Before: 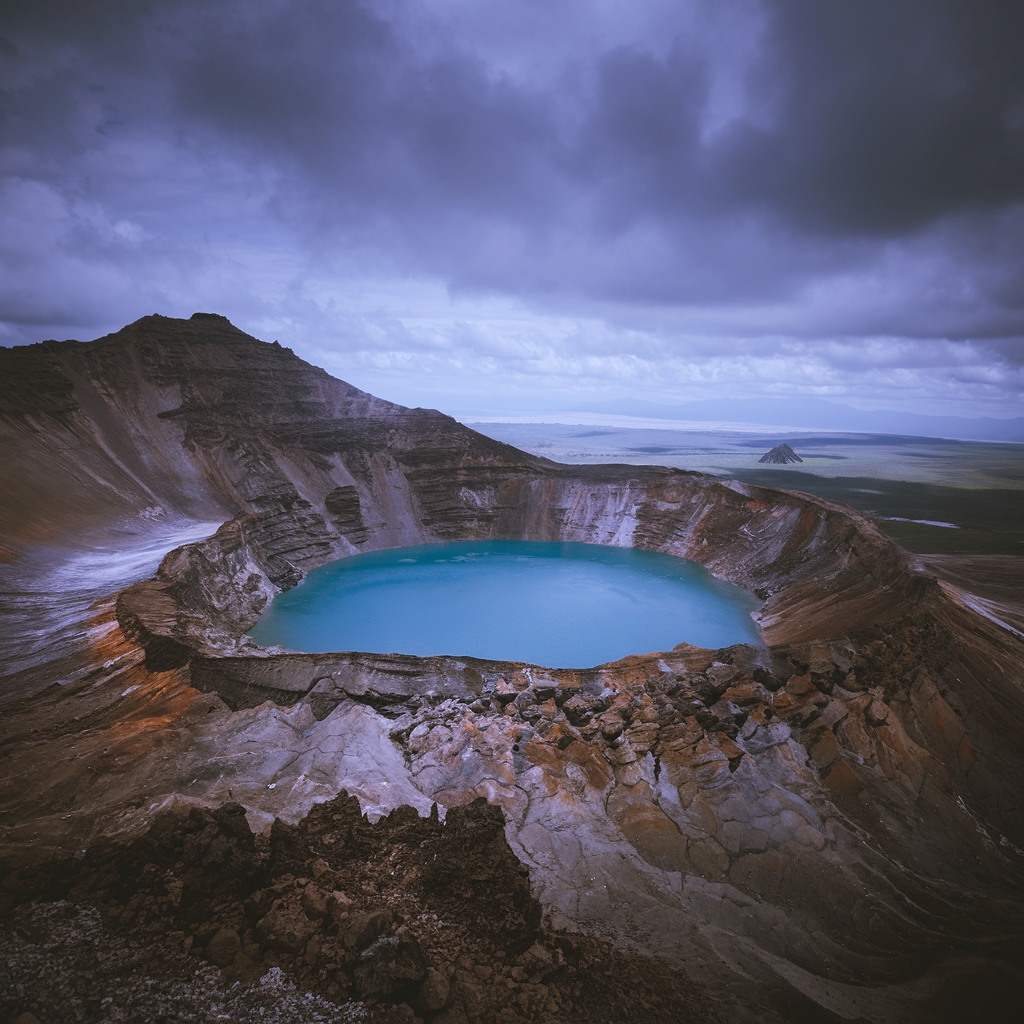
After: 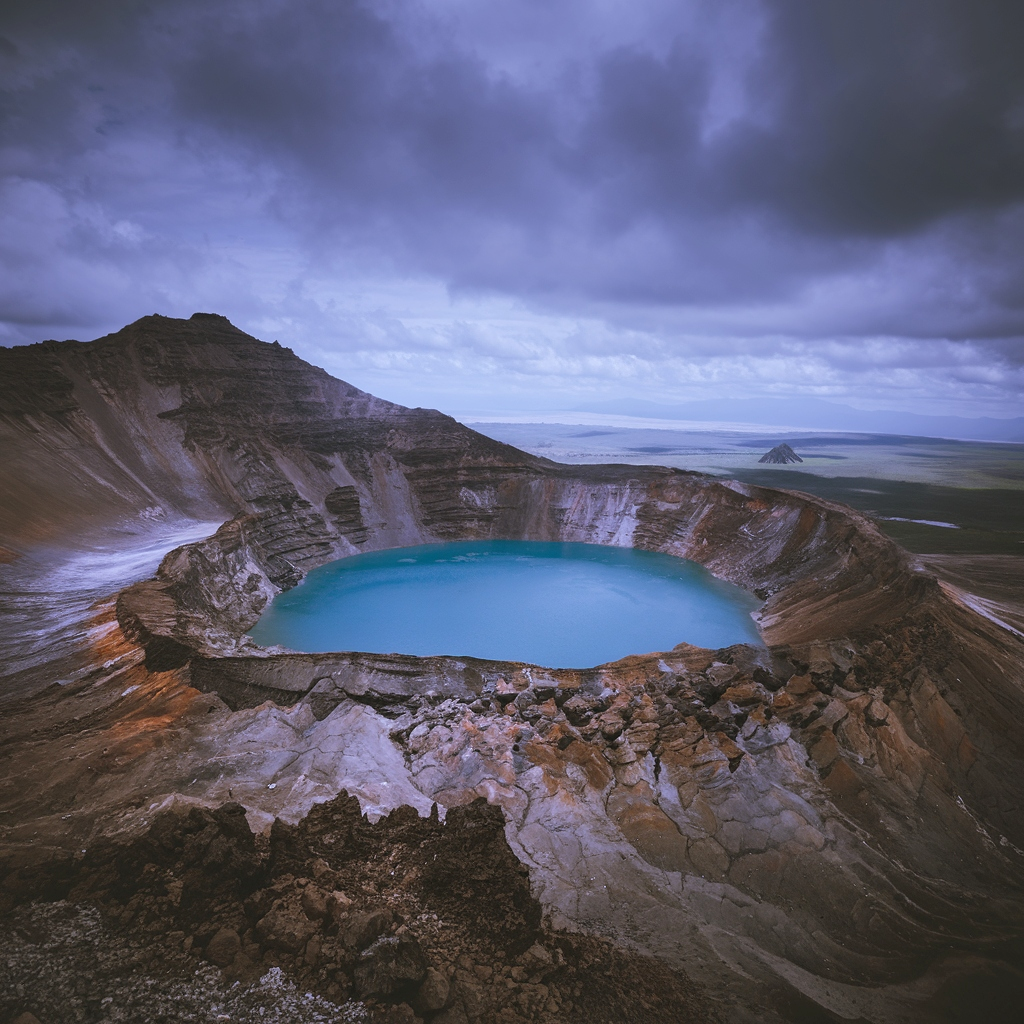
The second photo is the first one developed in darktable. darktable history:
shadows and highlights: shadows 40, highlights -54, highlights color adjustment 46%, low approximation 0.01, soften with gaussian
